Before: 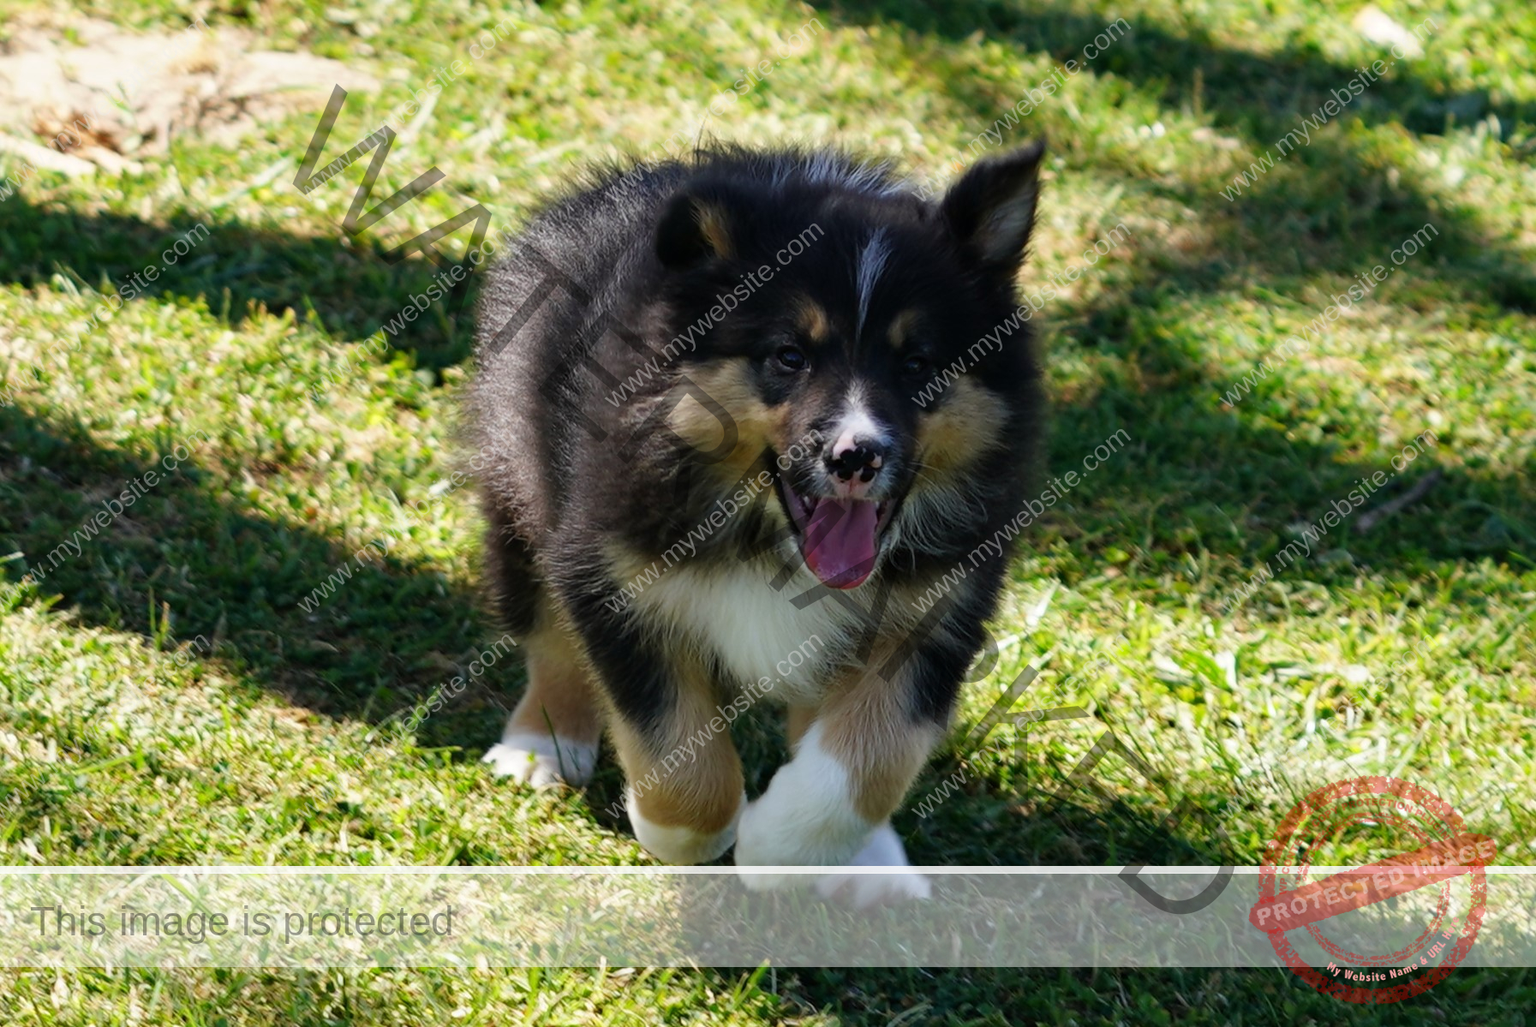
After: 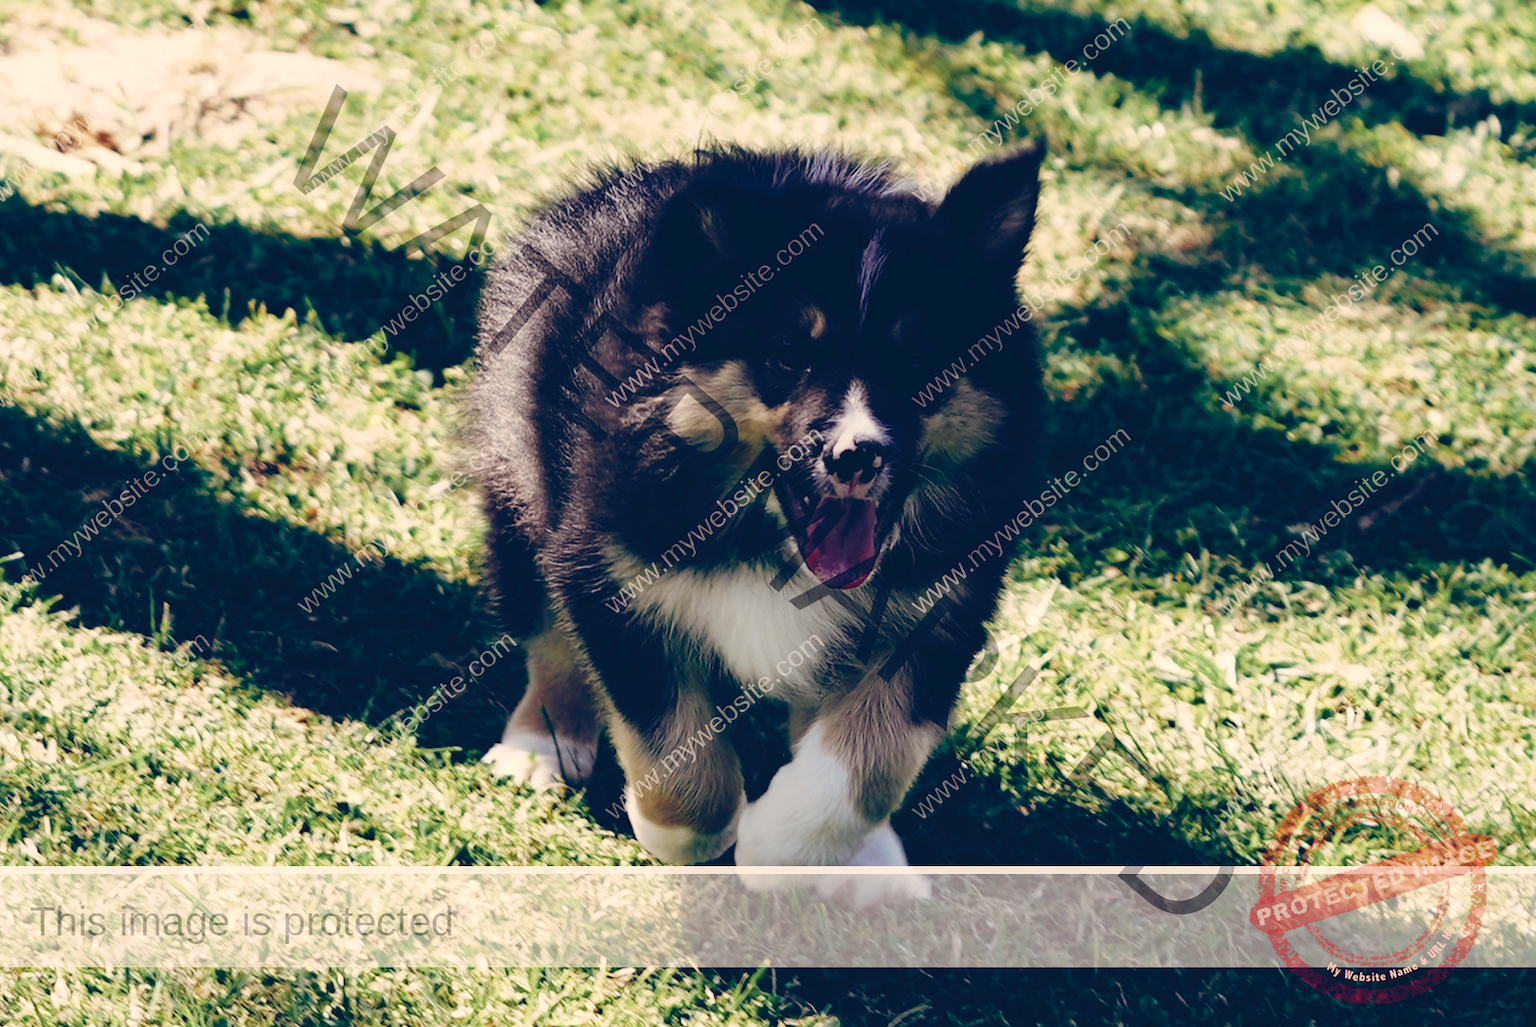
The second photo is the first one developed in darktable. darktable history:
tone curve: curves: ch0 [(0, 0) (0.003, 0.075) (0.011, 0.079) (0.025, 0.079) (0.044, 0.082) (0.069, 0.085) (0.1, 0.089) (0.136, 0.096) (0.177, 0.105) (0.224, 0.14) (0.277, 0.202) (0.335, 0.304) (0.399, 0.417) (0.468, 0.521) (0.543, 0.636) (0.623, 0.726) (0.709, 0.801) (0.801, 0.878) (0.898, 0.927) (1, 1)], preserve colors none
color look up table: target L [95.11, 95.14, 86.98, 80.81, 71.61, 63.22, 54.65, 48.74, 31.17, 15.88, 5.452, 201.11, 86.51, 77.02, 75.69, 63.75, 67.31, 61.21, 53.79, 48.89, 36.01, 31.2, 9.594, 96.87, 75.49, 84.66, 74.6, 73.28, 58.36, 57, 55.03, 67.84, 37.14, 53.32, 47.99, 51.95, 31.39, 27.09, 30.8, 17.06, 0.702, 76.56, 71.65, 56.4, 60.2, 47.7, 47.15, 29.17, 26.23], target a [3.425, -0.439, -17.93, -26.58, -12.68, -26.43, -12.71, -15.81, -13.92, -30.92, -10.36, 0, 6.015, 23.6, 5.186, 2.987, 37.87, 27.59, 49.57, 36.69, 2.582, 29.76, 31.58, 12.56, 15.75, 31.67, 21.99, 32.84, 23.31, 11.83, 48.36, 45.66, 20.46, 45.21, 21.69, 43.8, 3.157, 23.1, 34.23, 32.76, 5.981, -37.43, -11.74, -22.52, -0.197, -1.158, -16.49, -6.983, 7.122], target b [25.85, 39.11, 32, 20.35, 16.83, 21.05, 28.62, 1.382, 1.846, -20.36, -38.16, -0.001, 38.13, 23.05, 25.46, 41.59, 13.24, 43.27, 33.54, 14.97, 12.26, 5.872, -31.02, 18.73, 3.387, 7.828, 10.64, -7.27, -14.39, 1.308, 1.445, -11.44, -44.01, -39.5, -6.414, -19.56, -4.58, -6.879, -32.81, -26.38, -46.29, -0.174, -16.58, -27, 0.734, -32.7, -14.79, -9.833, -26.34], num patches 49
